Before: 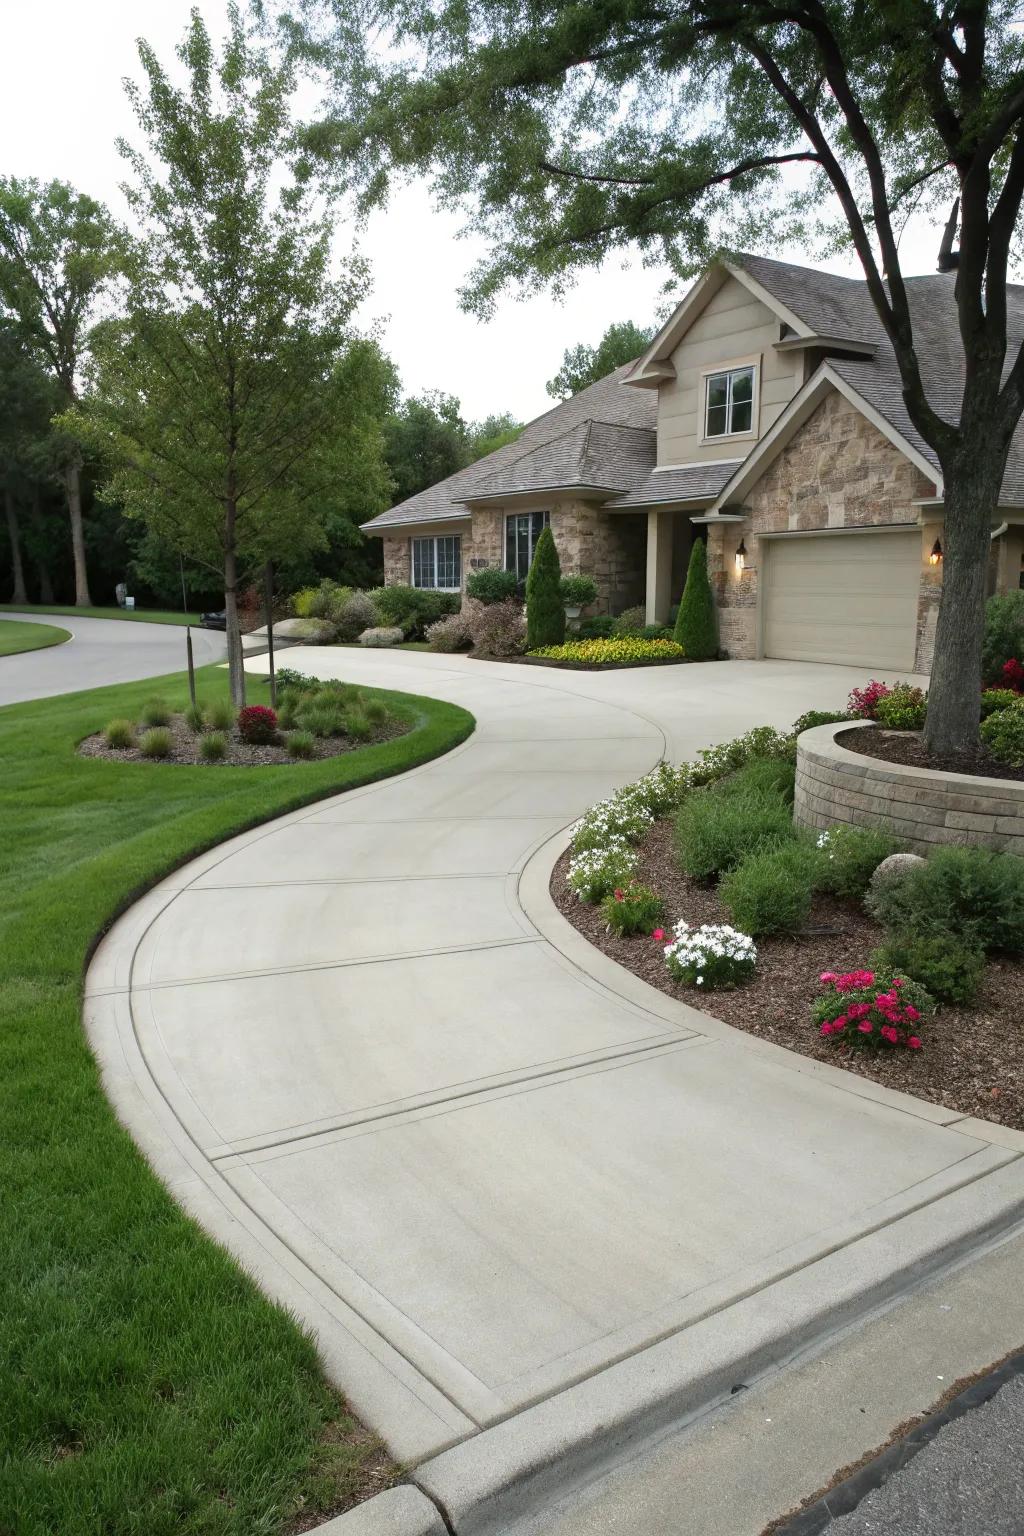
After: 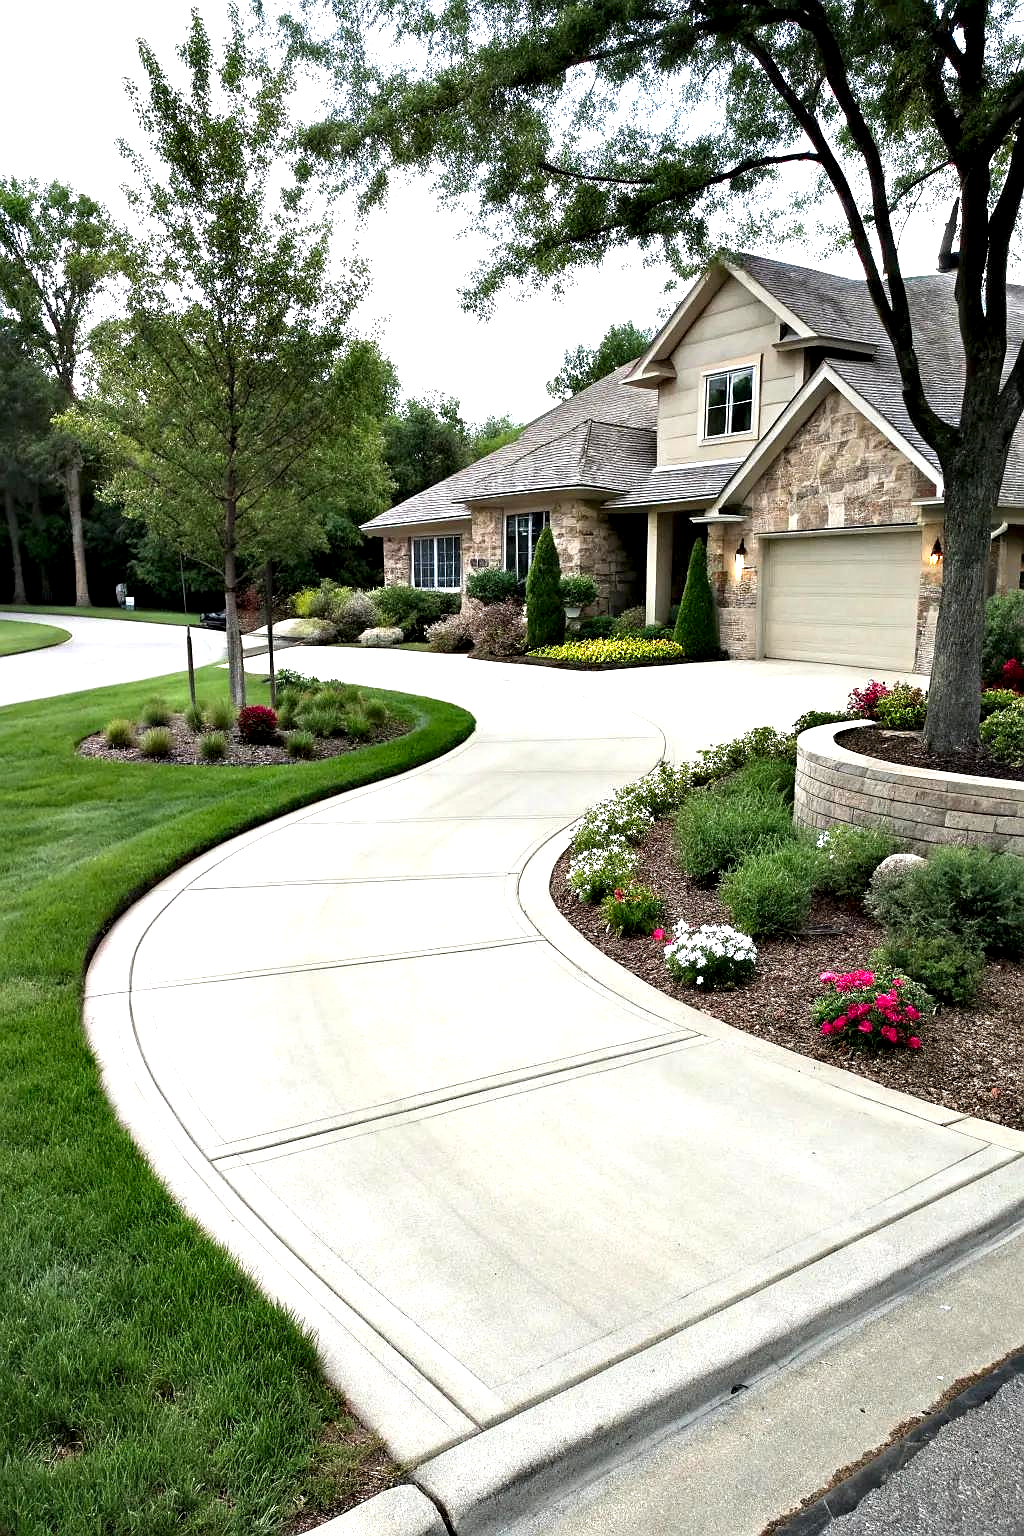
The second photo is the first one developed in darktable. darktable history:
exposure: black level correction 0, exposure 0.7 EV, compensate exposure bias true, compensate highlight preservation false
contrast equalizer: octaves 7, y [[0.6 ×6], [0.55 ×6], [0 ×6], [0 ×6], [0 ×6]]
sharpen: radius 0.981, amount 0.615
